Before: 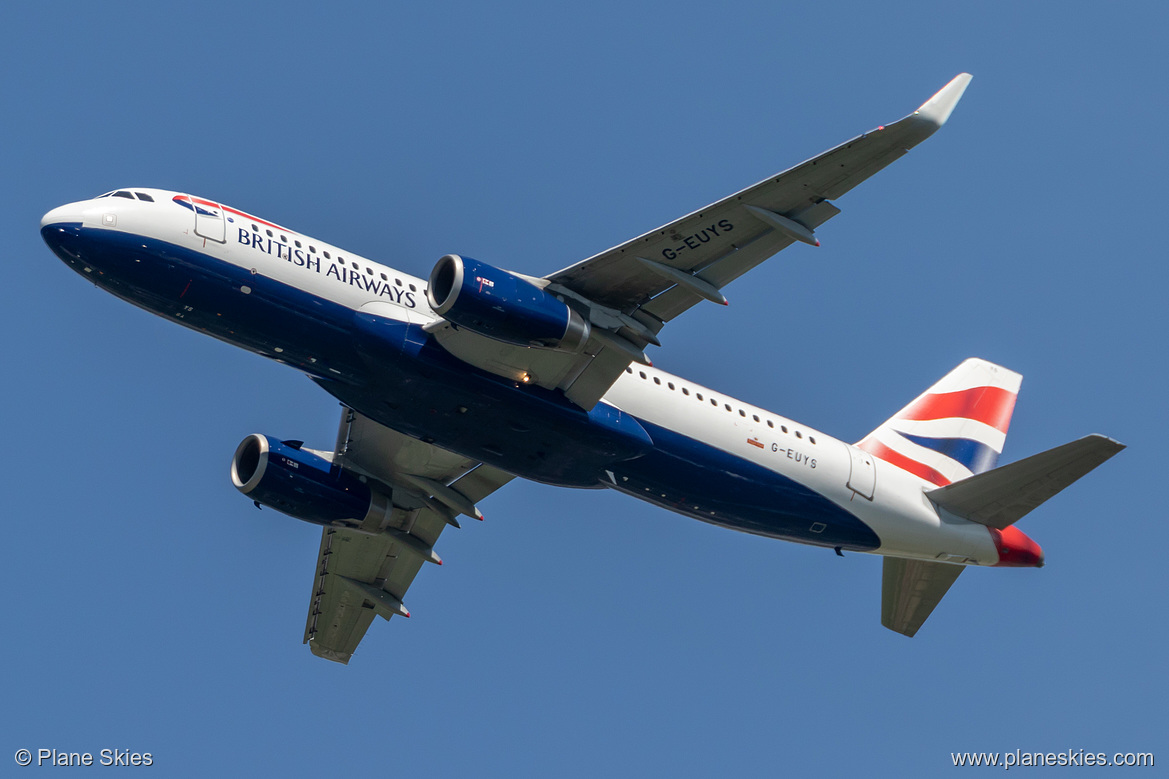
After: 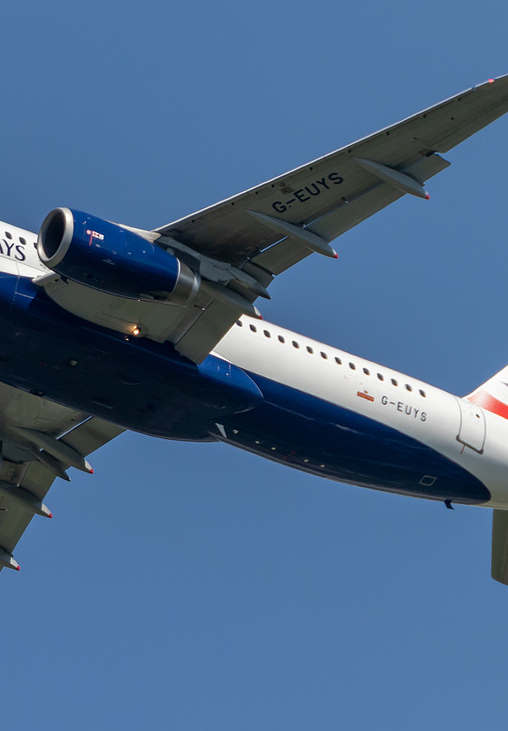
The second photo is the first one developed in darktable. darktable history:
crop: left 33.444%, top 6.068%, right 23.093%
